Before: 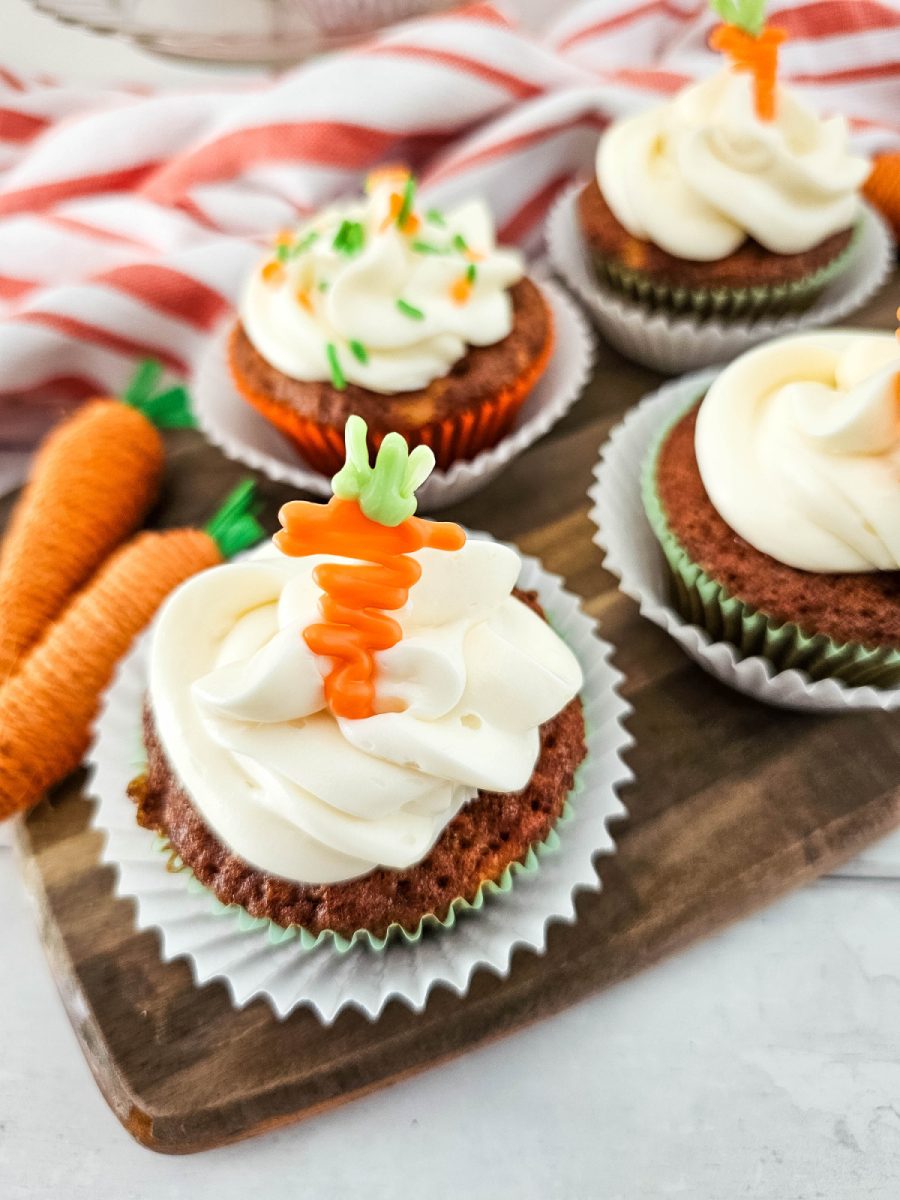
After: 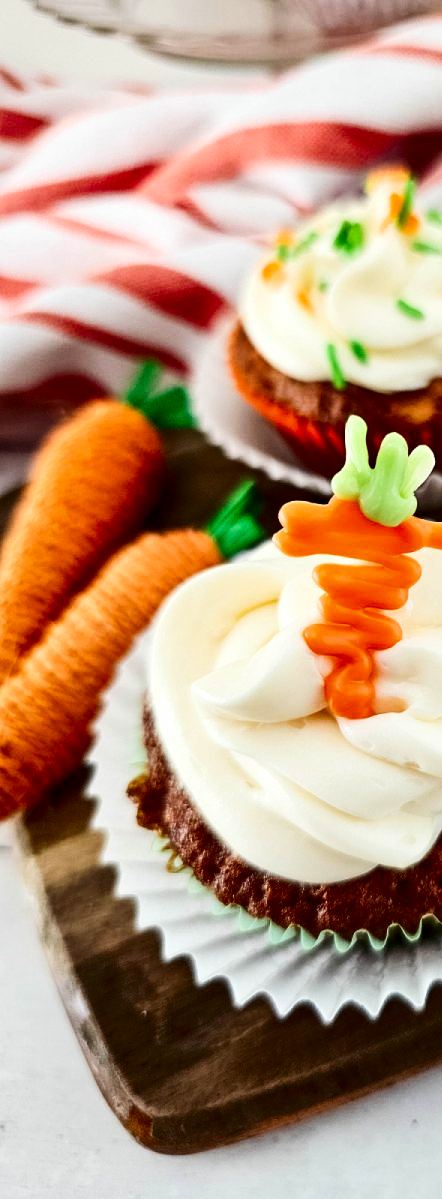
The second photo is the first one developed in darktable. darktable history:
crop and rotate: left 0%, top 0%, right 50.845%
contrast brightness saturation: contrast 0.24, brightness -0.24, saturation 0.14
